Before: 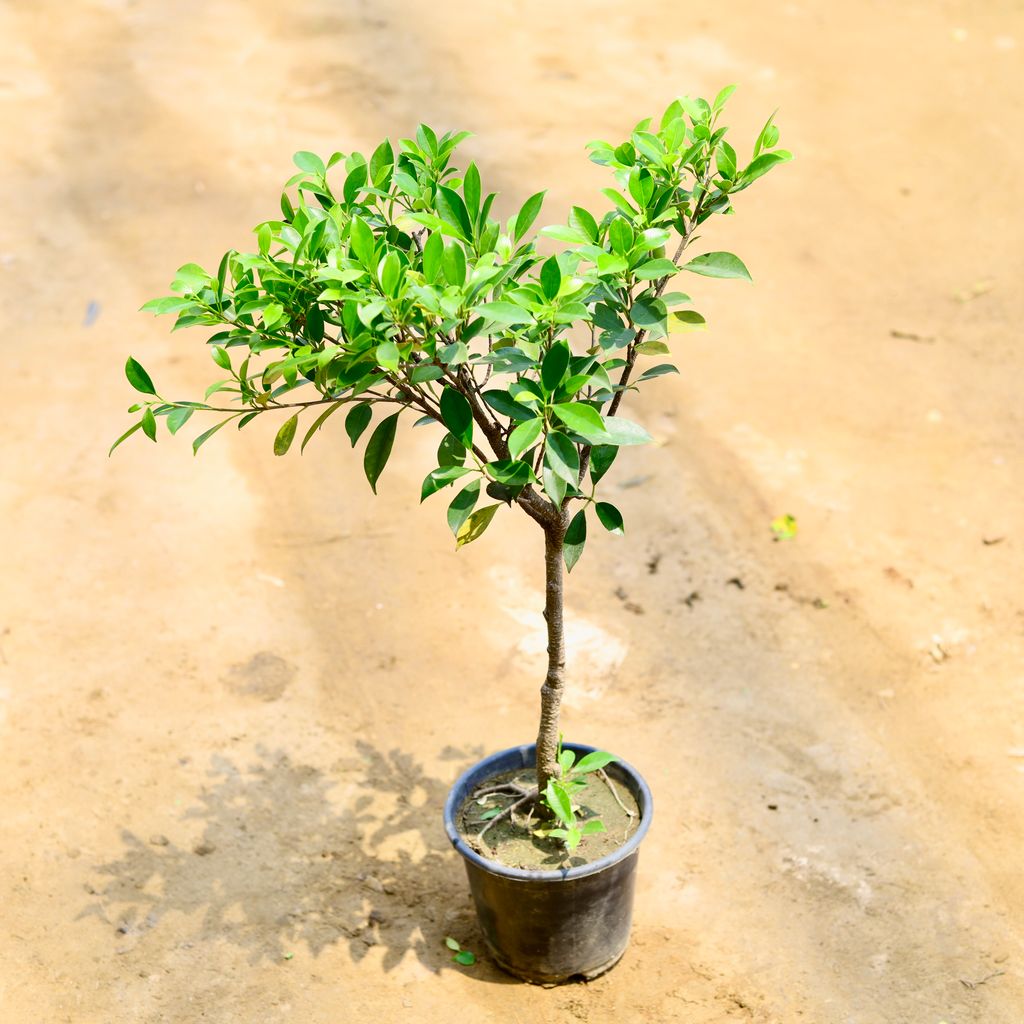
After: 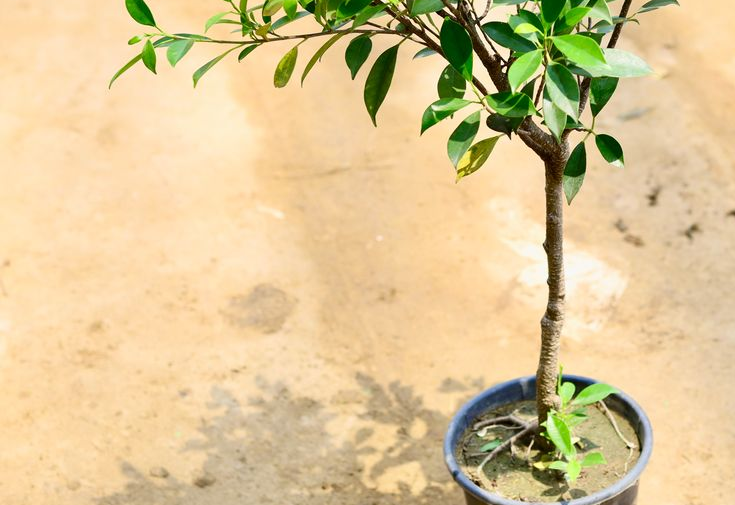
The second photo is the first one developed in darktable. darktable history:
crop: top 35.999%, right 28.188%, bottom 14.597%
